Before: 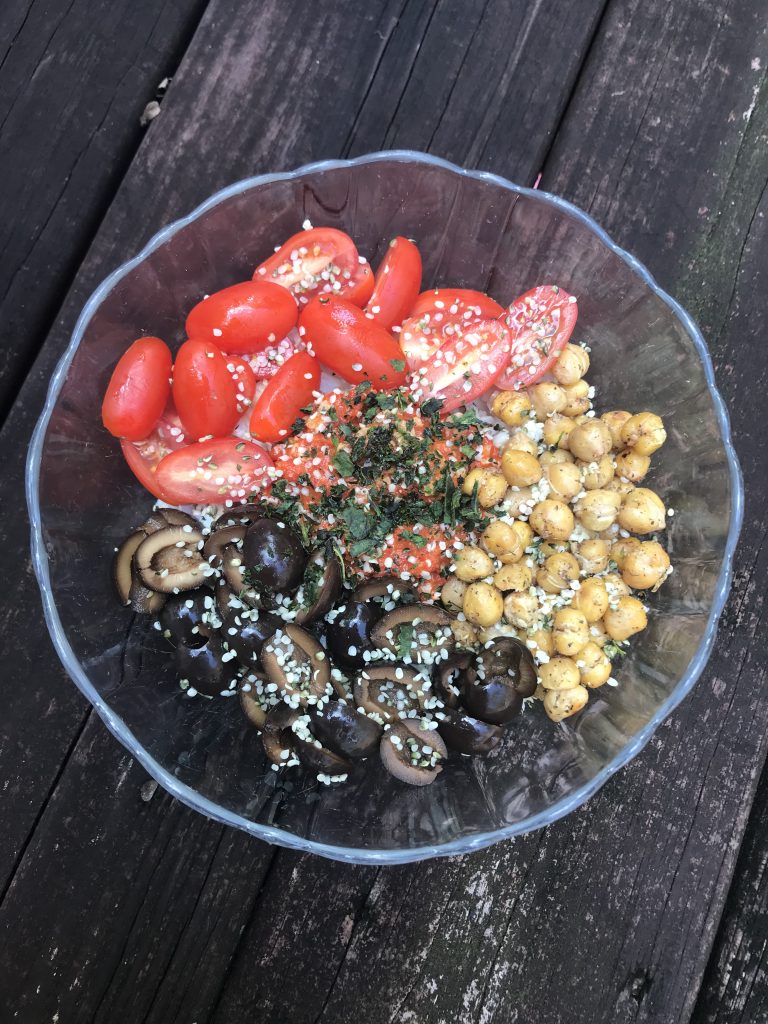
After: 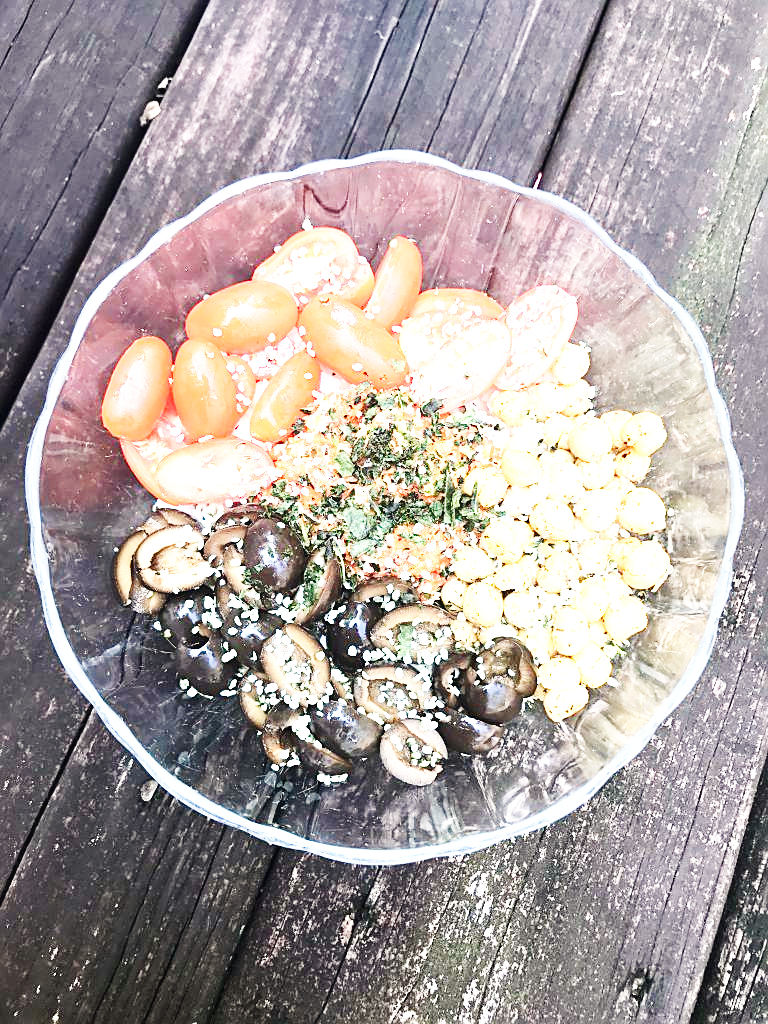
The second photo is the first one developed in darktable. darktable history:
white balance: red 1.045, blue 0.932
exposure: black level correction 0, exposure 1.388 EV, compensate exposure bias true, compensate highlight preservation false
sharpen: on, module defaults
base curve: curves: ch0 [(0, 0.003) (0.001, 0.002) (0.006, 0.004) (0.02, 0.022) (0.048, 0.086) (0.094, 0.234) (0.162, 0.431) (0.258, 0.629) (0.385, 0.8) (0.548, 0.918) (0.751, 0.988) (1, 1)], preserve colors none
